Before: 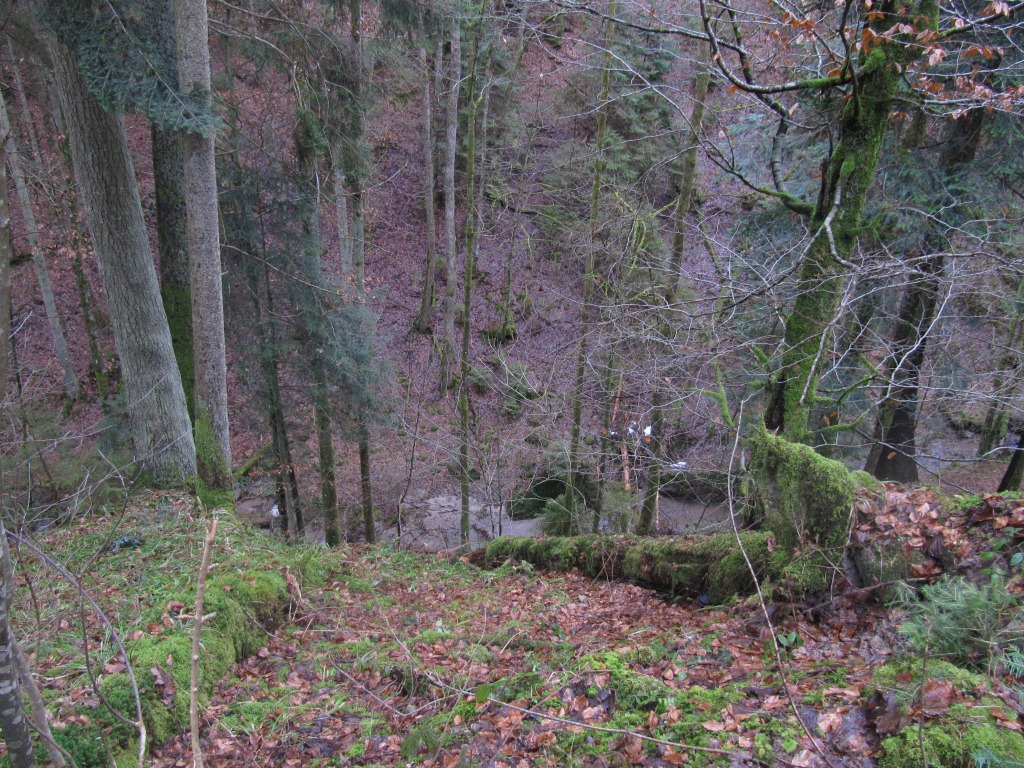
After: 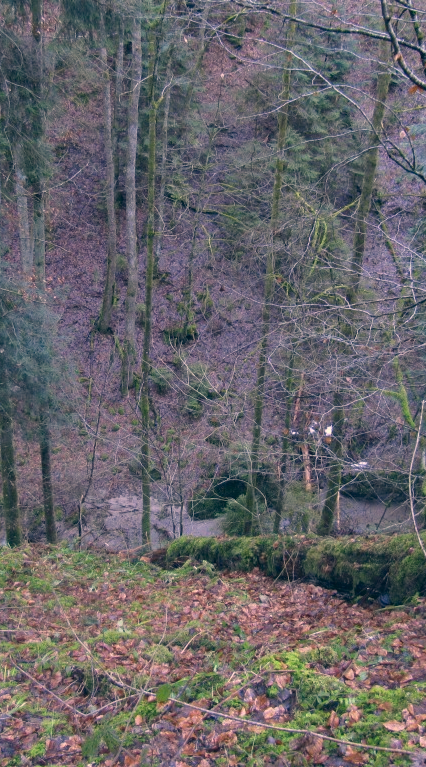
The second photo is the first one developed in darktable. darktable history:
crop: left 31.229%, right 27.105%
color correction: highlights a* 10.32, highlights b* 14.66, shadows a* -9.59, shadows b* -15.02
